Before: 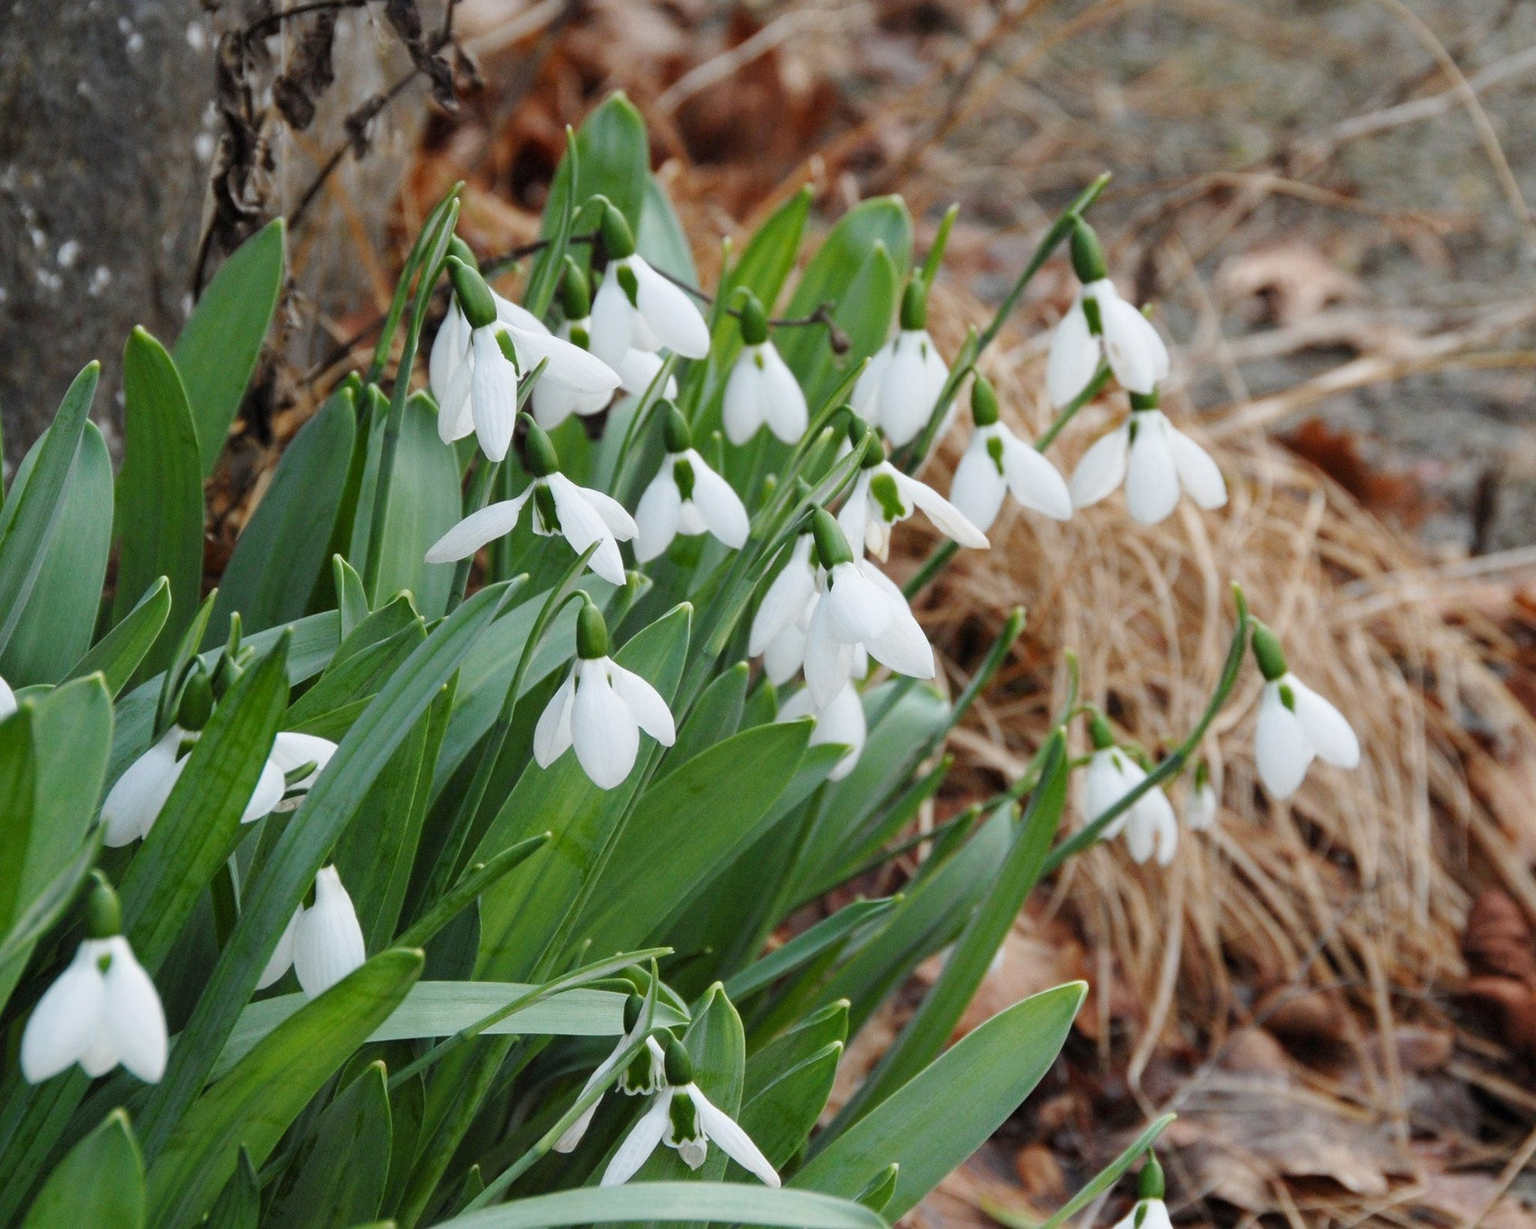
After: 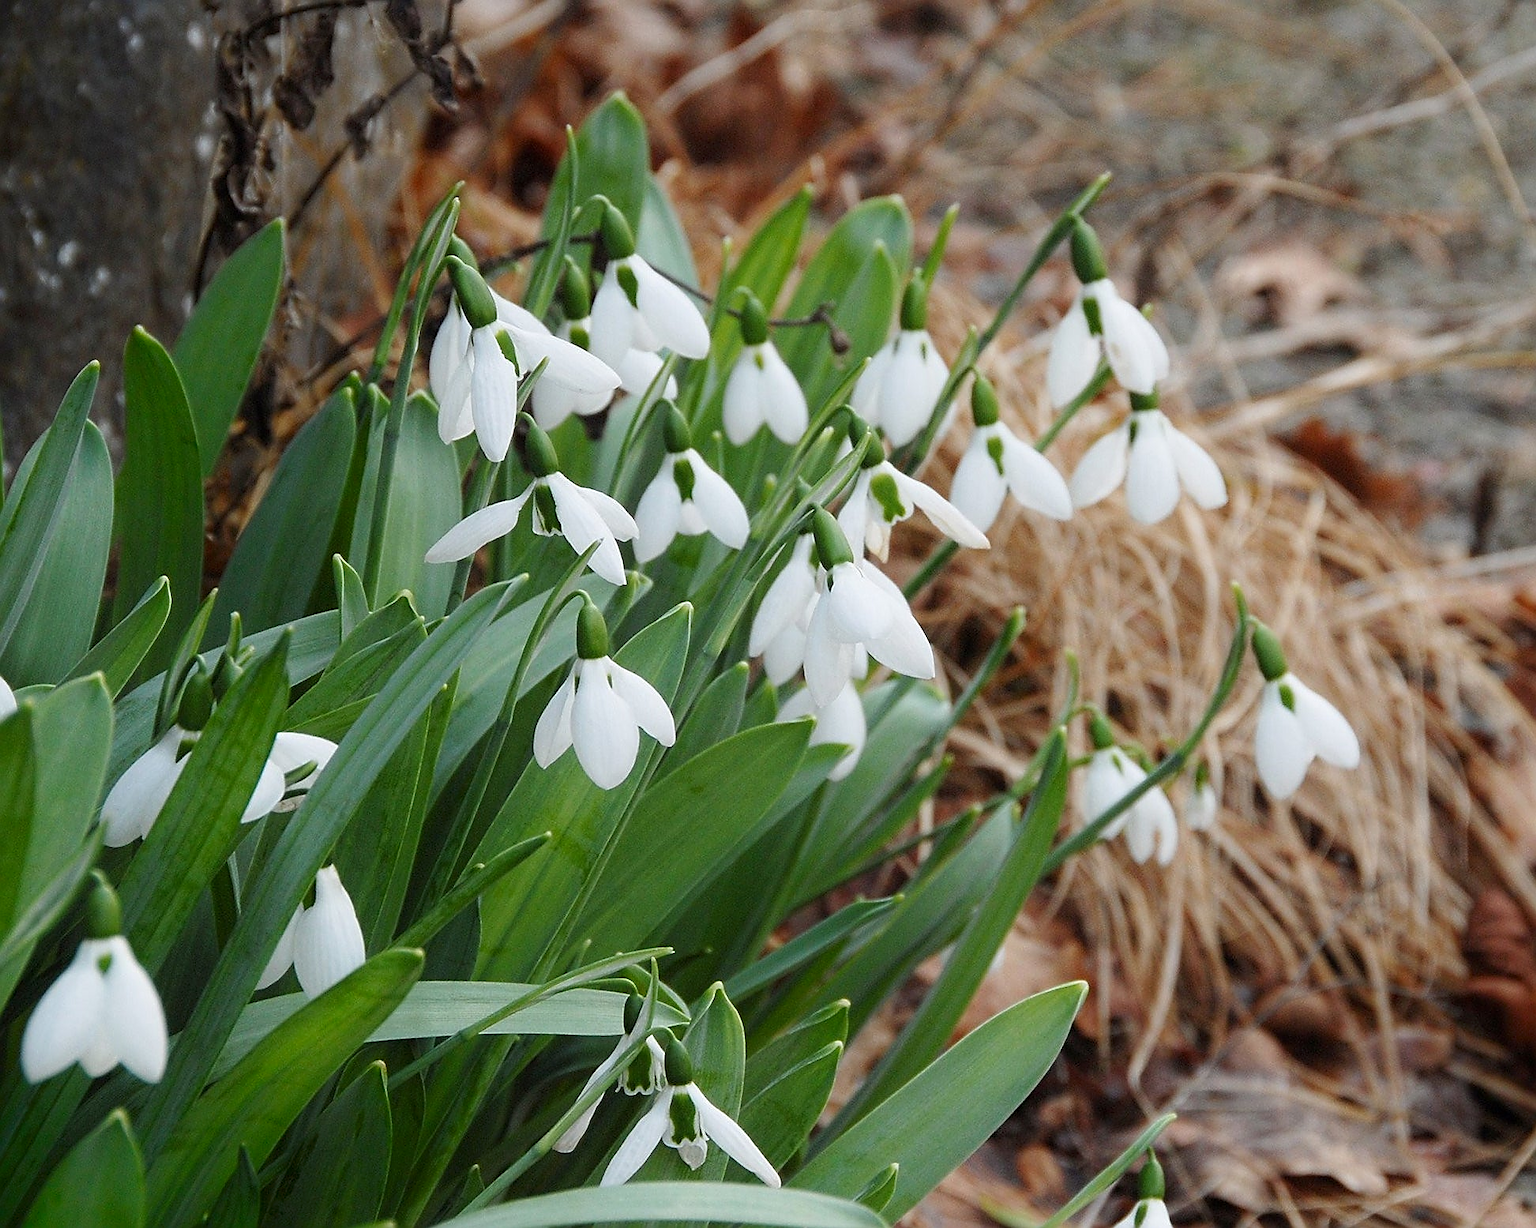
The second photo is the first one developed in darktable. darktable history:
shadows and highlights: shadows -71.8, highlights 36.83, soften with gaussian
sharpen: radius 1.362, amount 1.242, threshold 0.794
